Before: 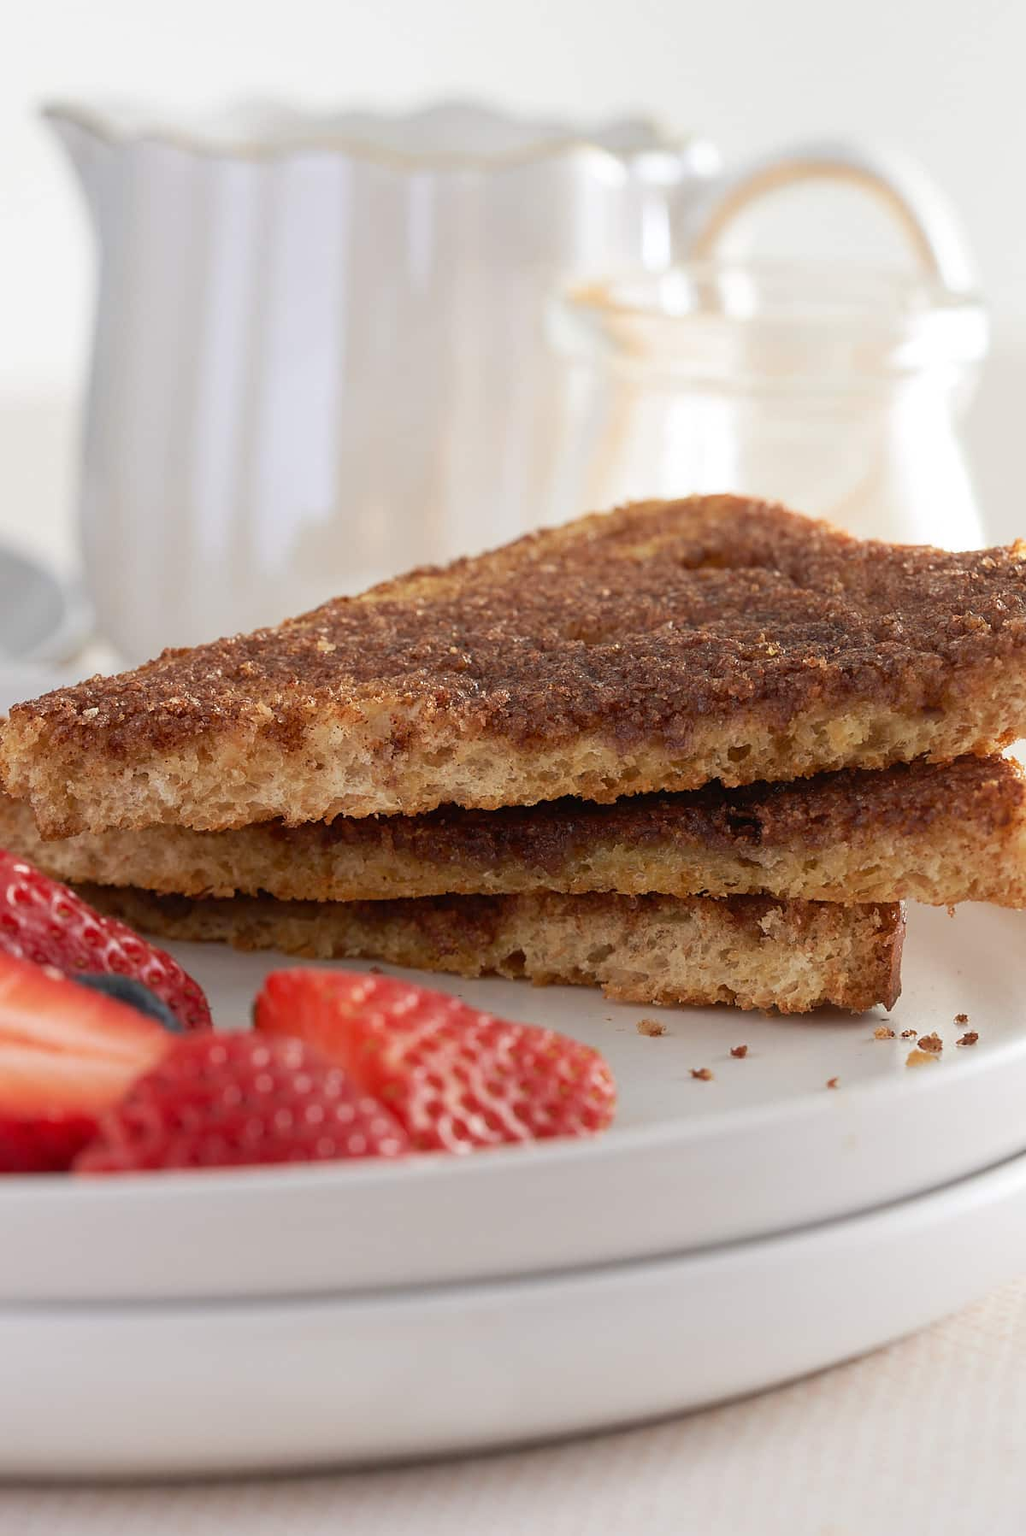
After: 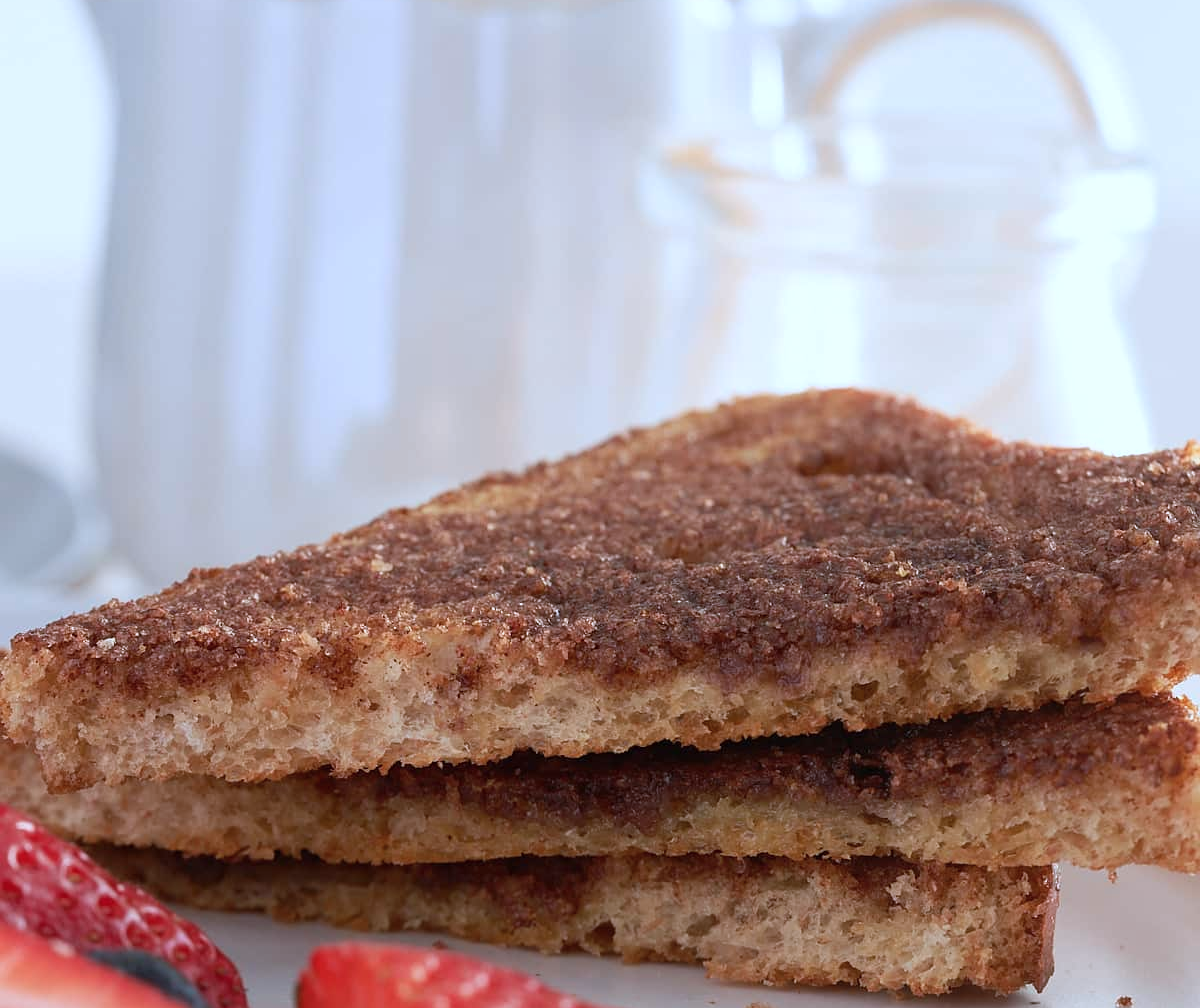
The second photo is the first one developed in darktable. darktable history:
color correction: highlights a* -2.45, highlights b* -18.32
crop and rotate: top 10.596%, bottom 33.28%
